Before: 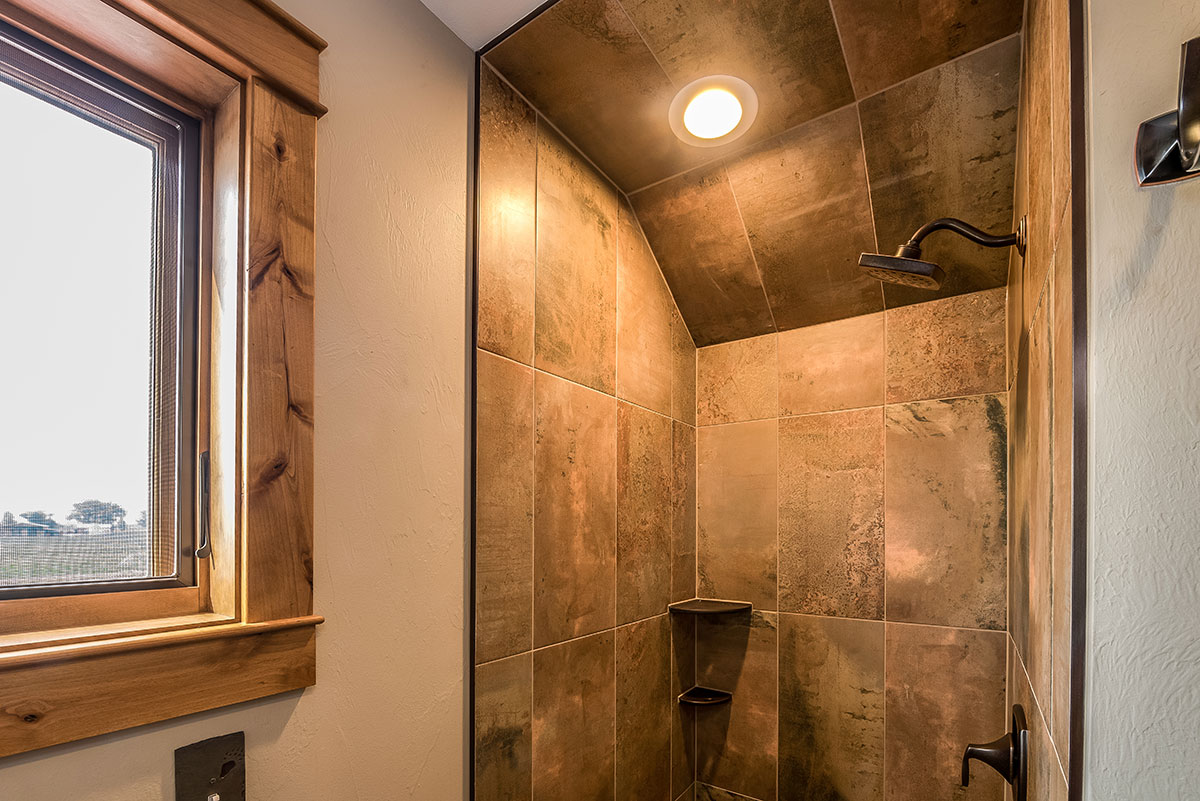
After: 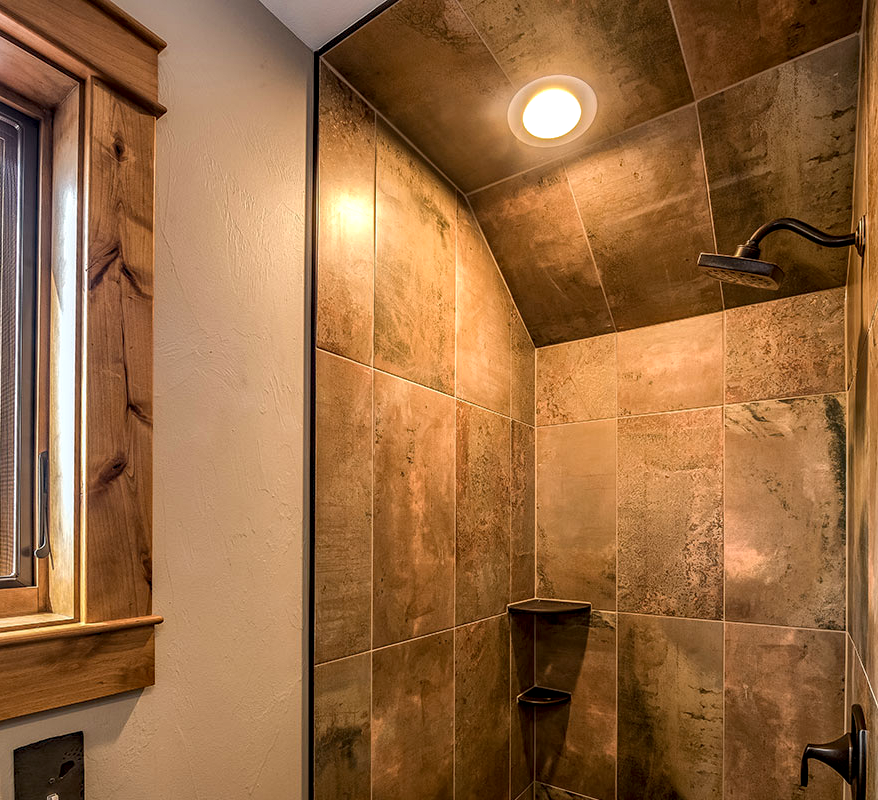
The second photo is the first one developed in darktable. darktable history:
local contrast: on, module defaults
haze removal: compatibility mode true, adaptive false
crop: left 13.443%, right 13.31%
